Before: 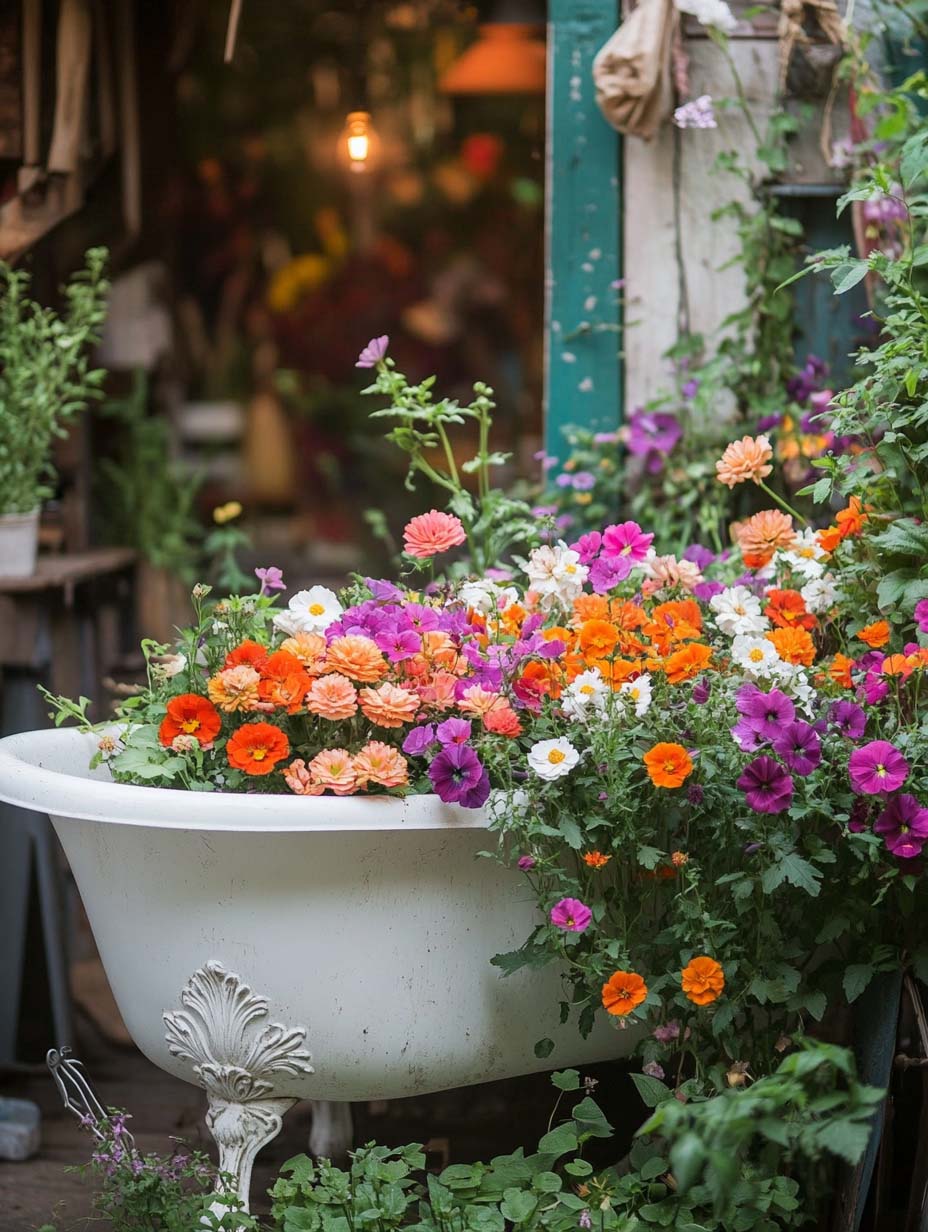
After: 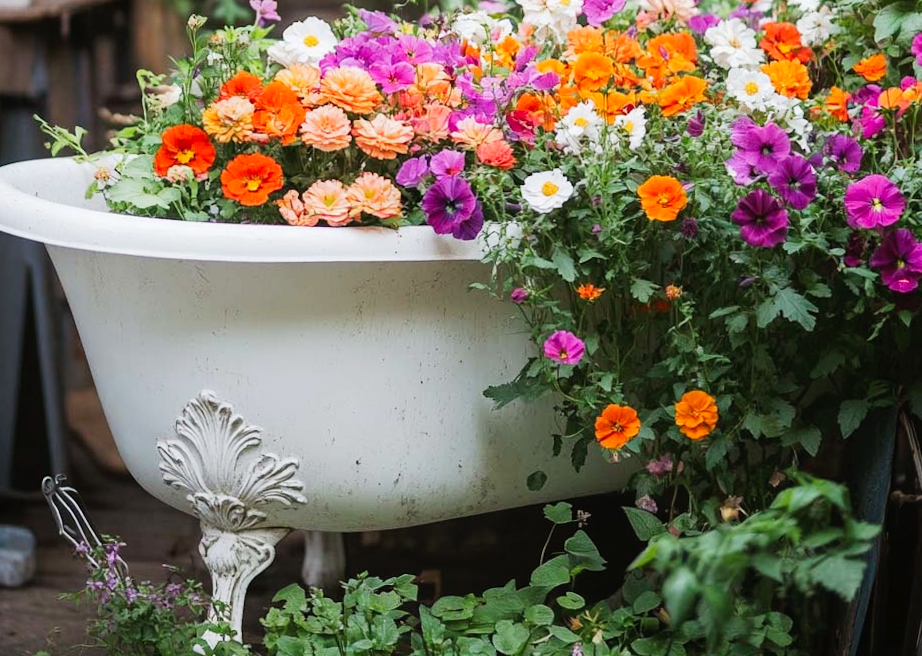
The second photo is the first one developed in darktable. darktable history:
crop and rotate: top 46.237%
tone curve: curves: ch0 [(0, 0) (0.003, 0.014) (0.011, 0.019) (0.025, 0.026) (0.044, 0.037) (0.069, 0.053) (0.1, 0.083) (0.136, 0.121) (0.177, 0.163) (0.224, 0.22) (0.277, 0.281) (0.335, 0.354) (0.399, 0.436) (0.468, 0.526) (0.543, 0.612) (0.623, 0.706) (0.709, 0.79) (0.801, 0.858) (0.898, 0.925) (1, 1)], preserve colors none
rotate and perspective: rotation 0.192°, lens shift (horizontal) -0.015, crop left 0.005, crop right 0.996, crop top 0.006, crop bottom 0.99
